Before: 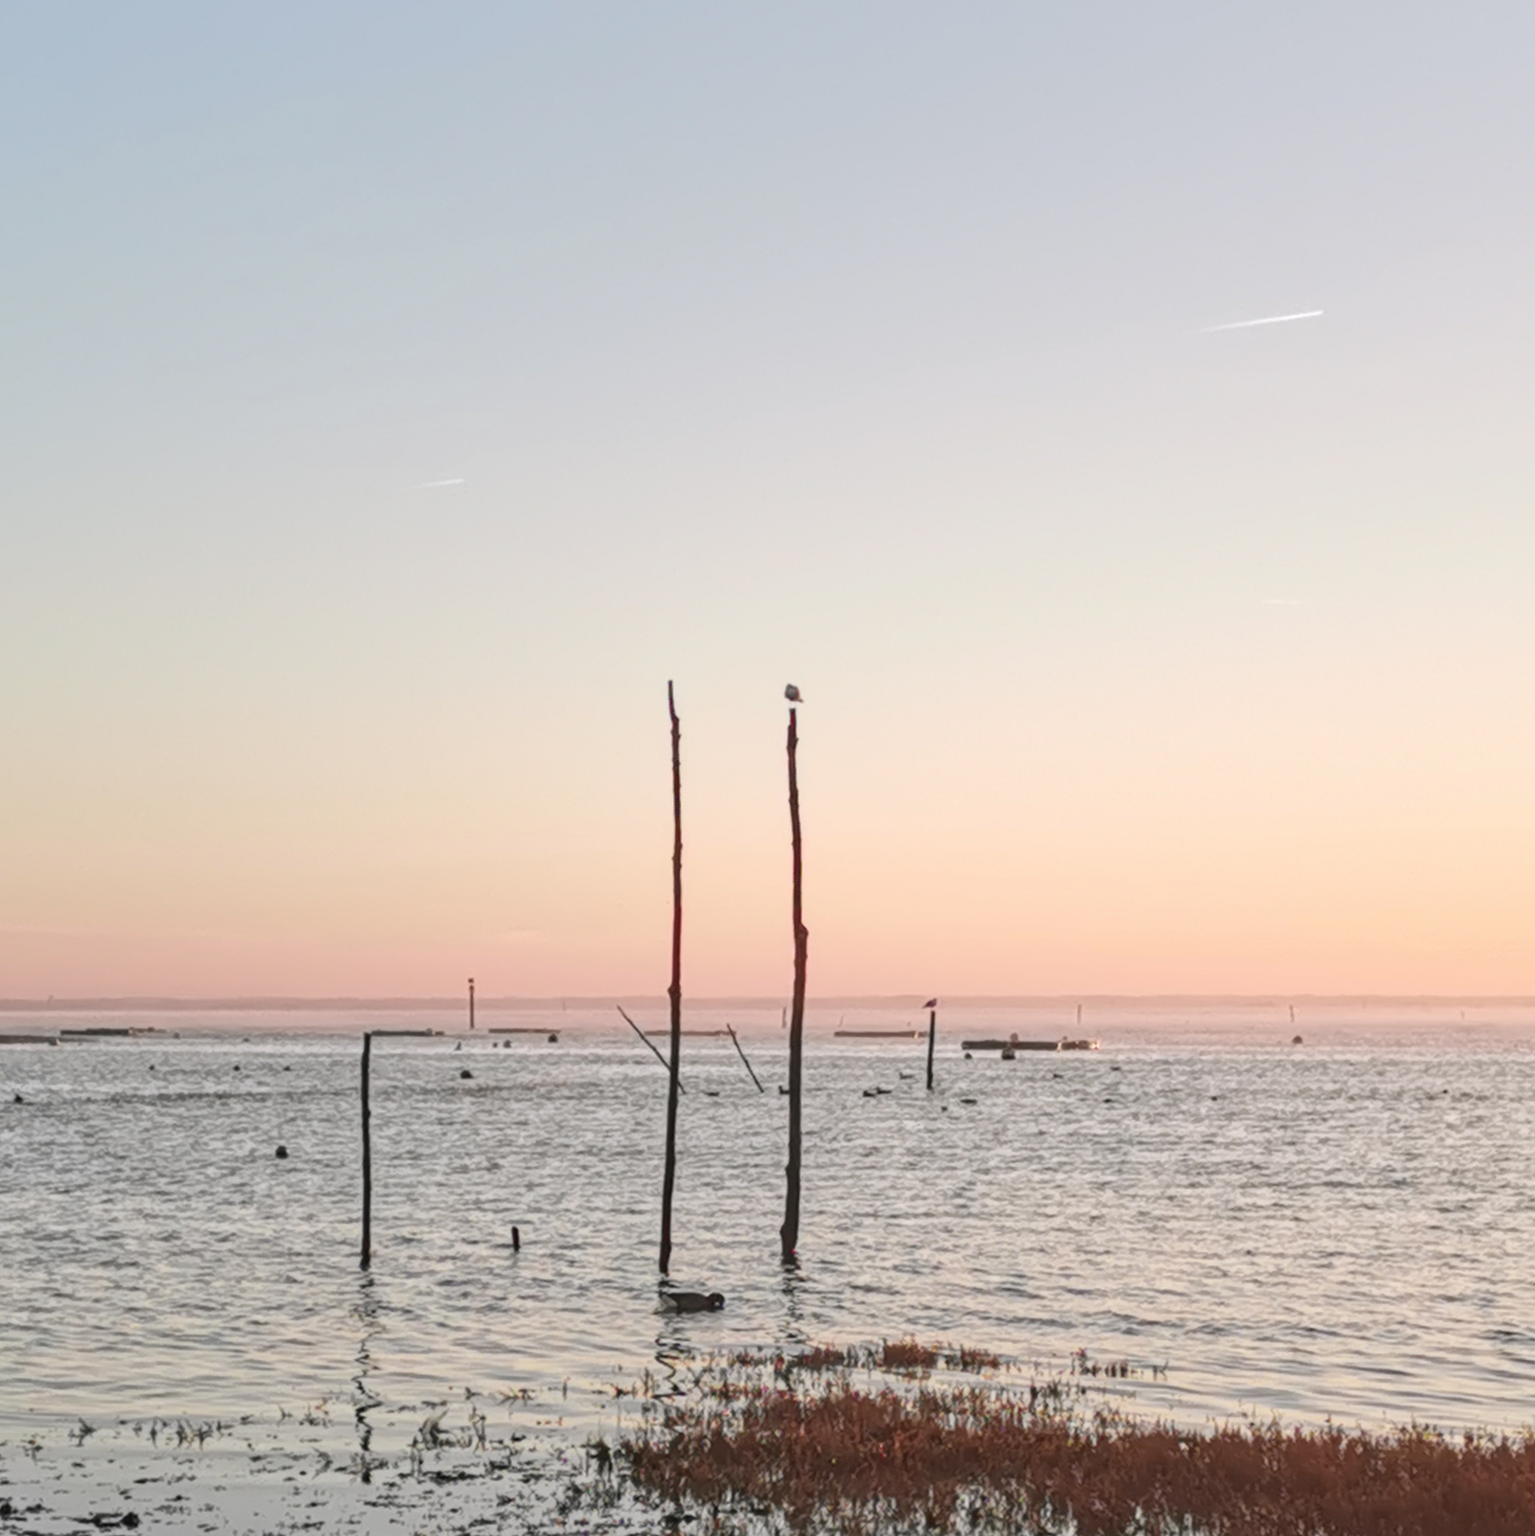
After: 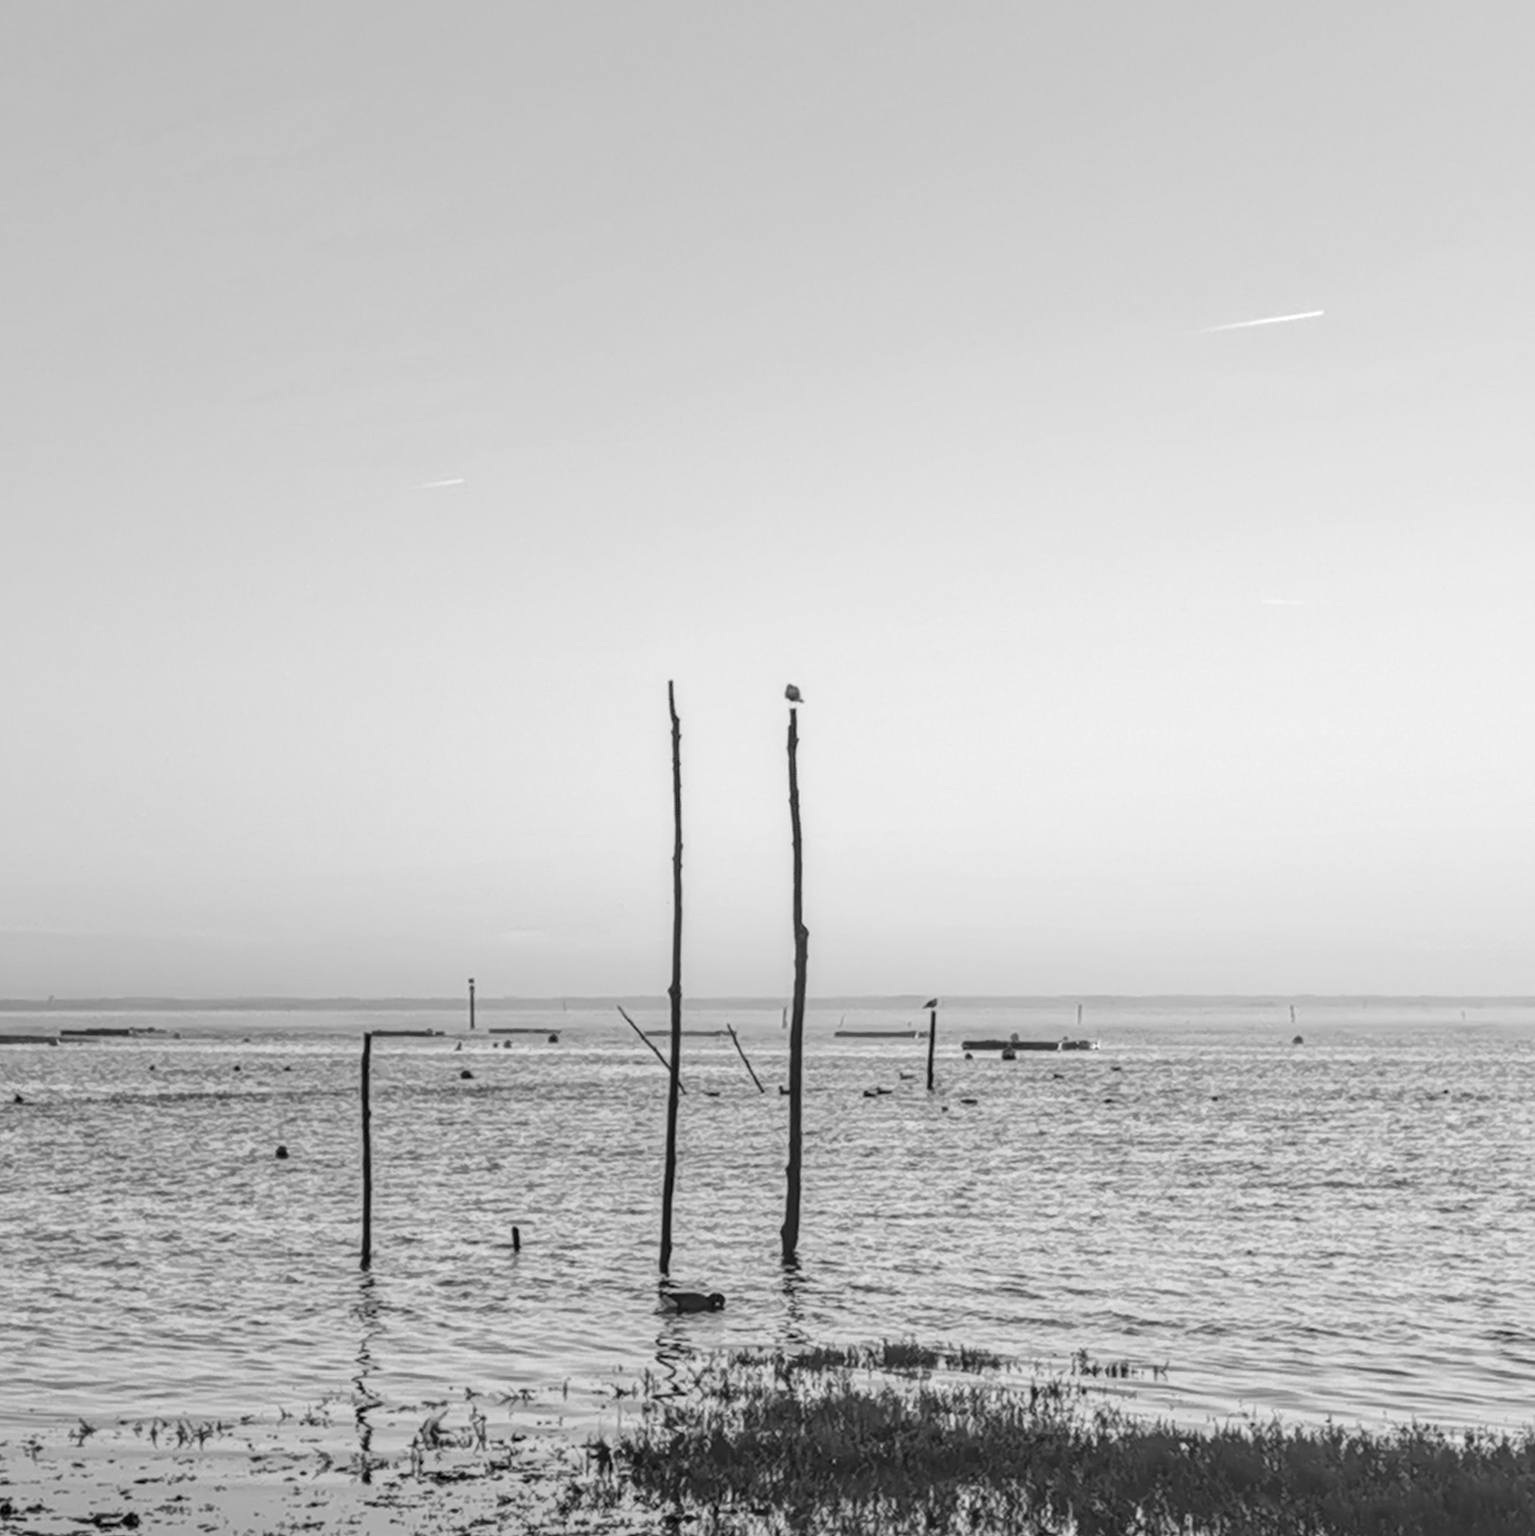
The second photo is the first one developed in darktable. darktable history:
local contrast: on, module defaults
white balance: red 1.004, blue 1.096
monochrome: on, module defaults
